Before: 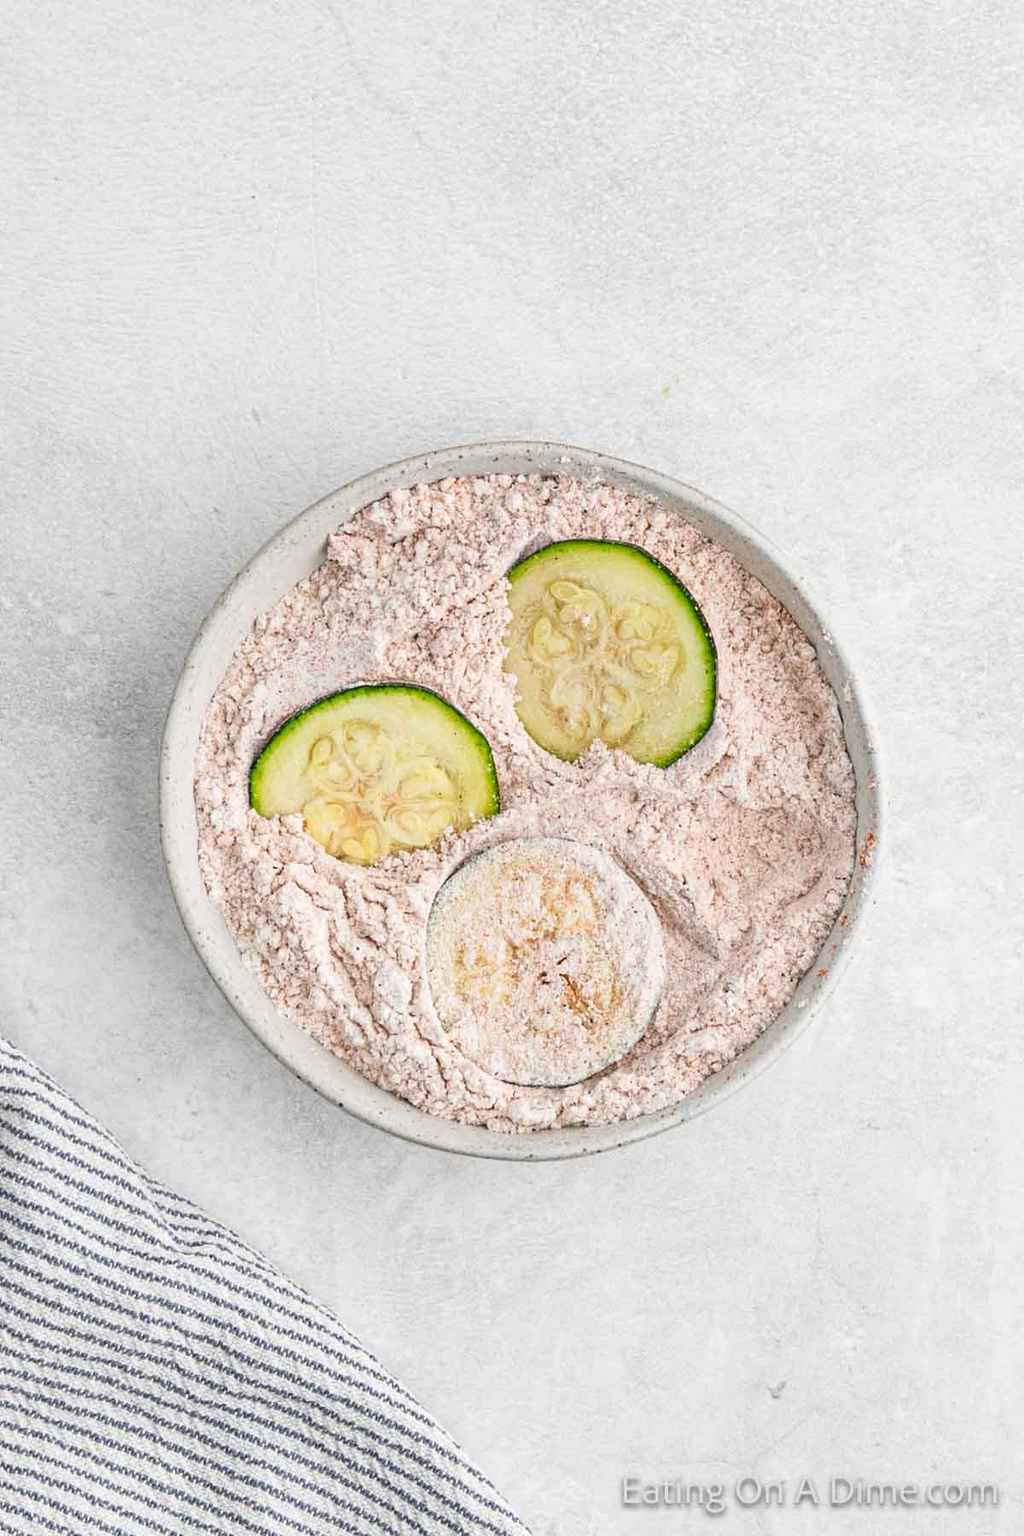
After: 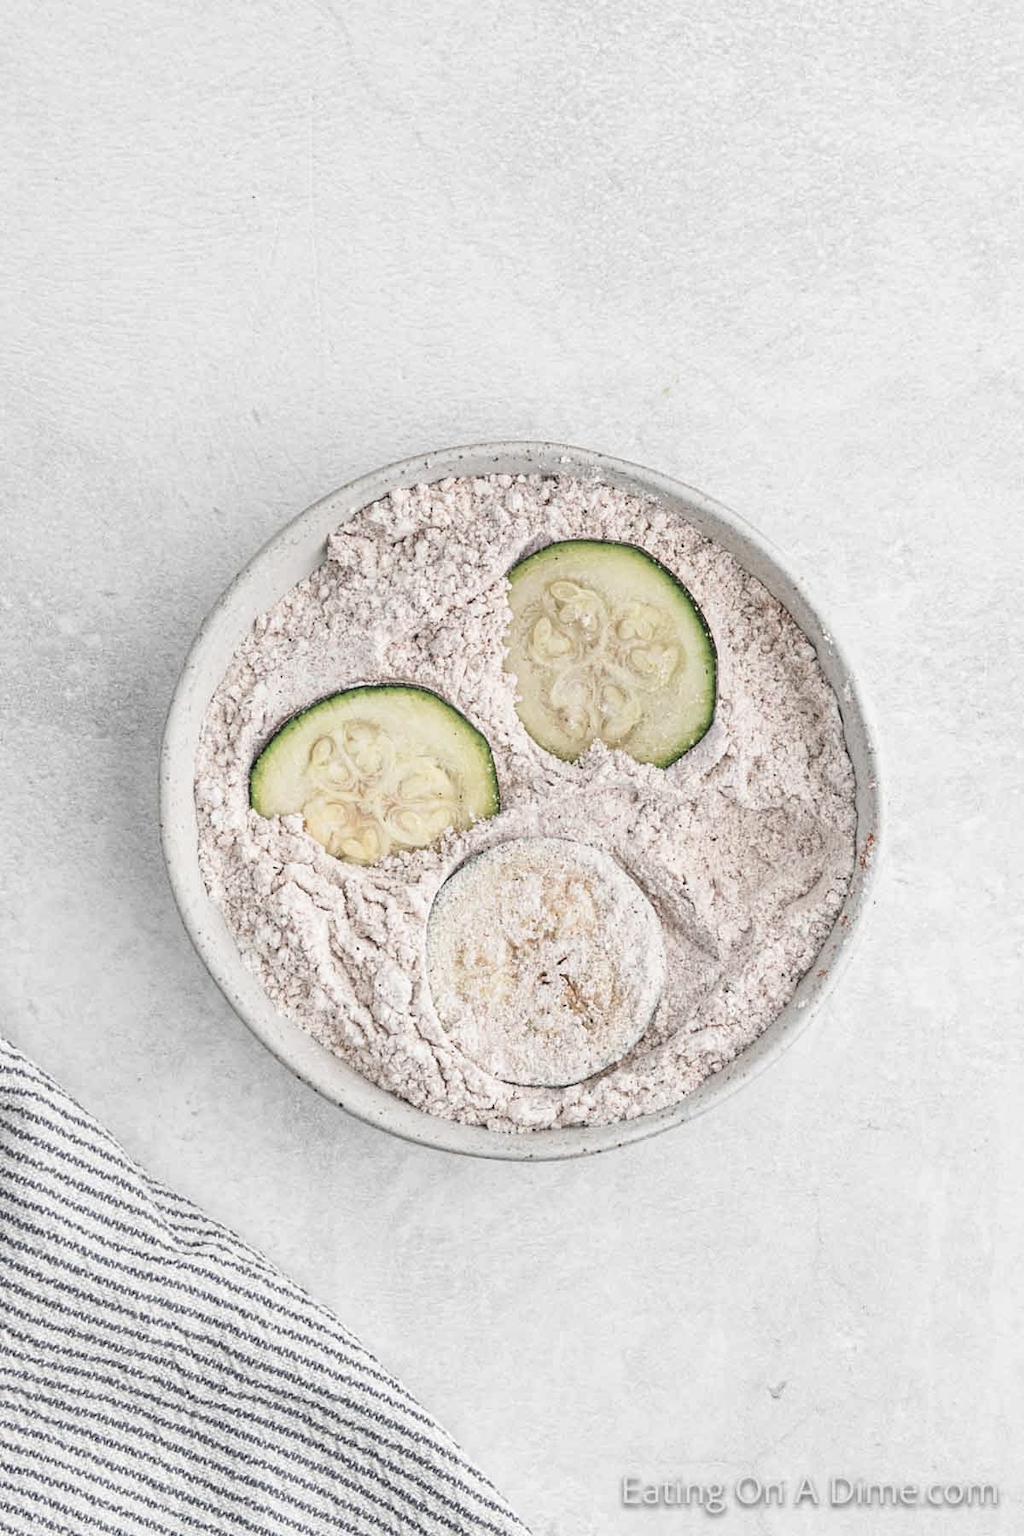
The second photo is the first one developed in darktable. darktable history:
color correction: highlights b* 0.028, saturation 0.5
